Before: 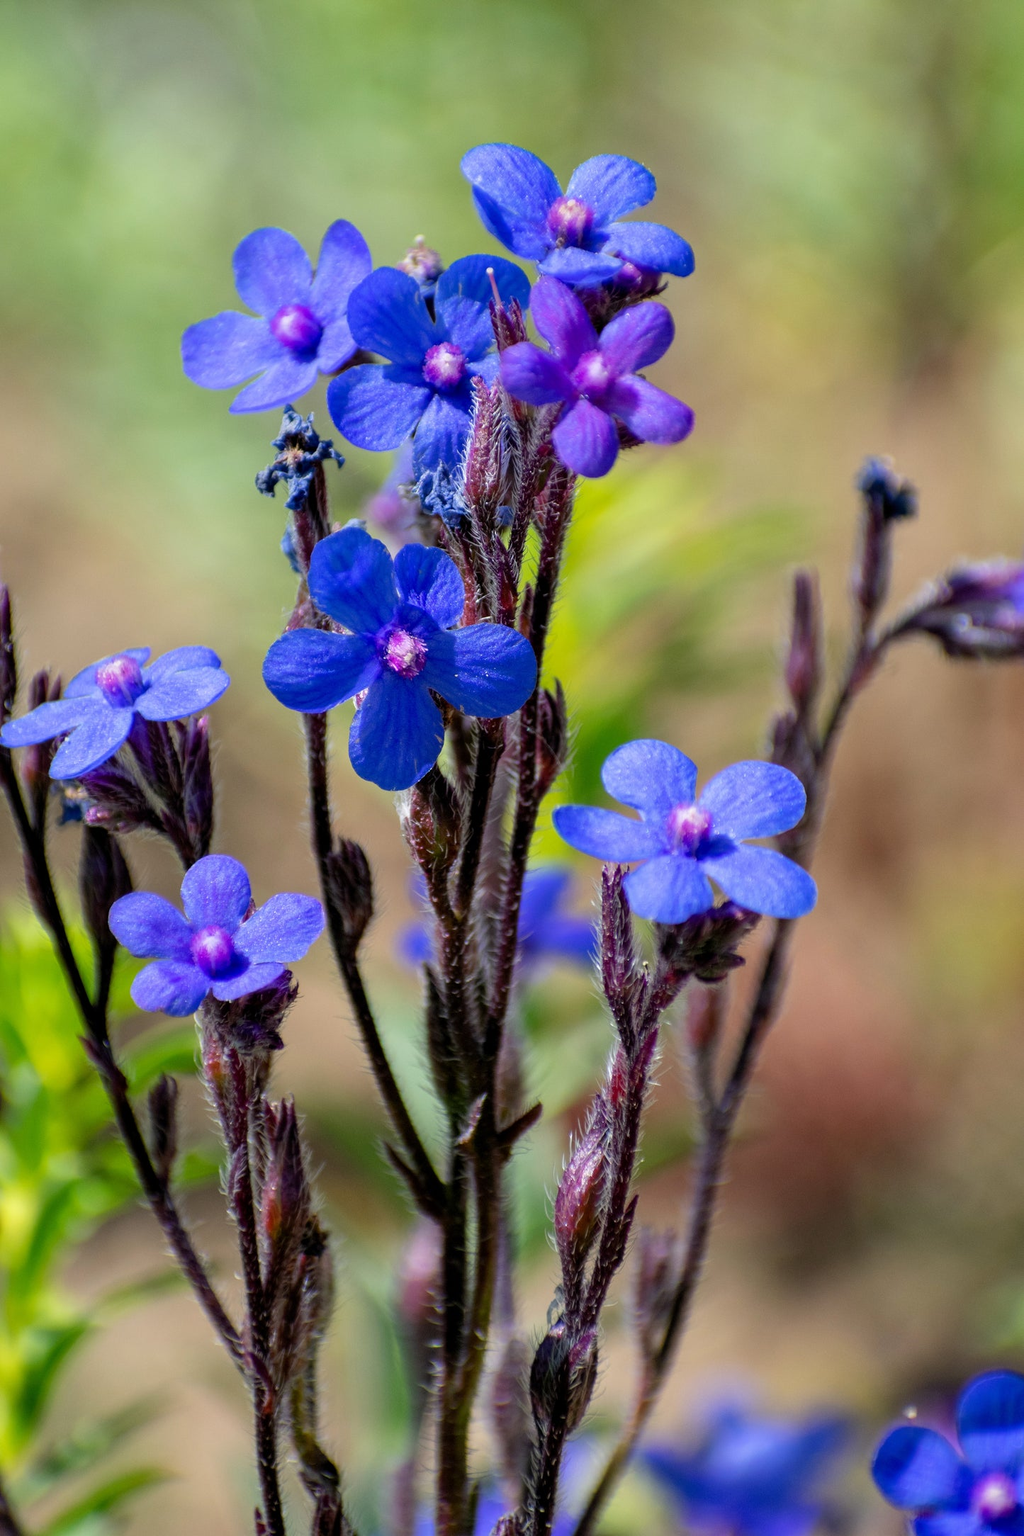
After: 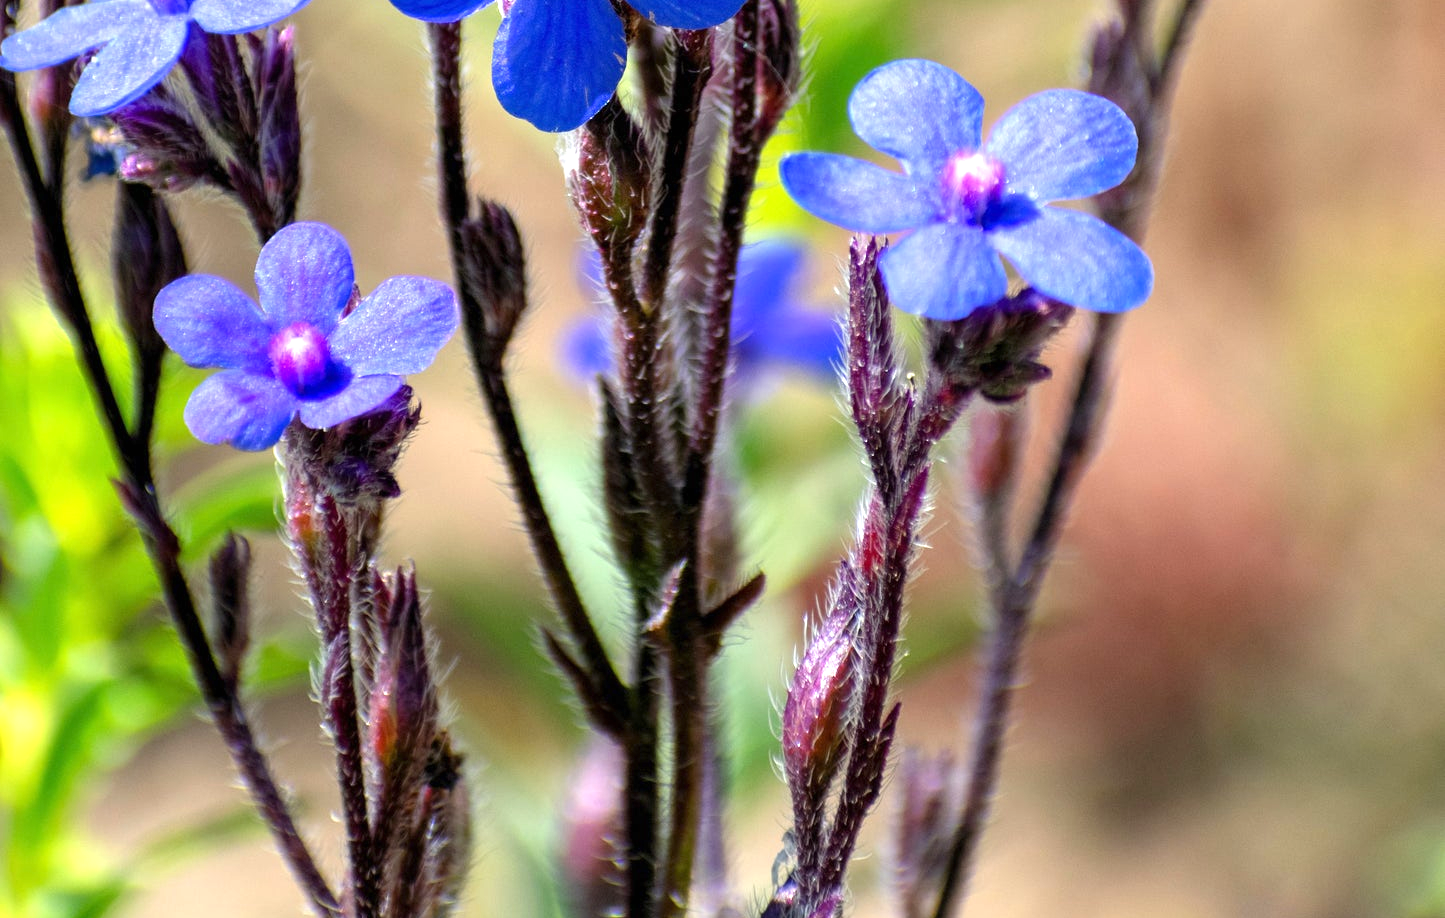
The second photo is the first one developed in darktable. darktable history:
exposure: black level correction 0, exposure 0.889 EV, compensate exposure bias true, compensate highlight preservation false
crop: top 45.423%, bottom 12.194%
